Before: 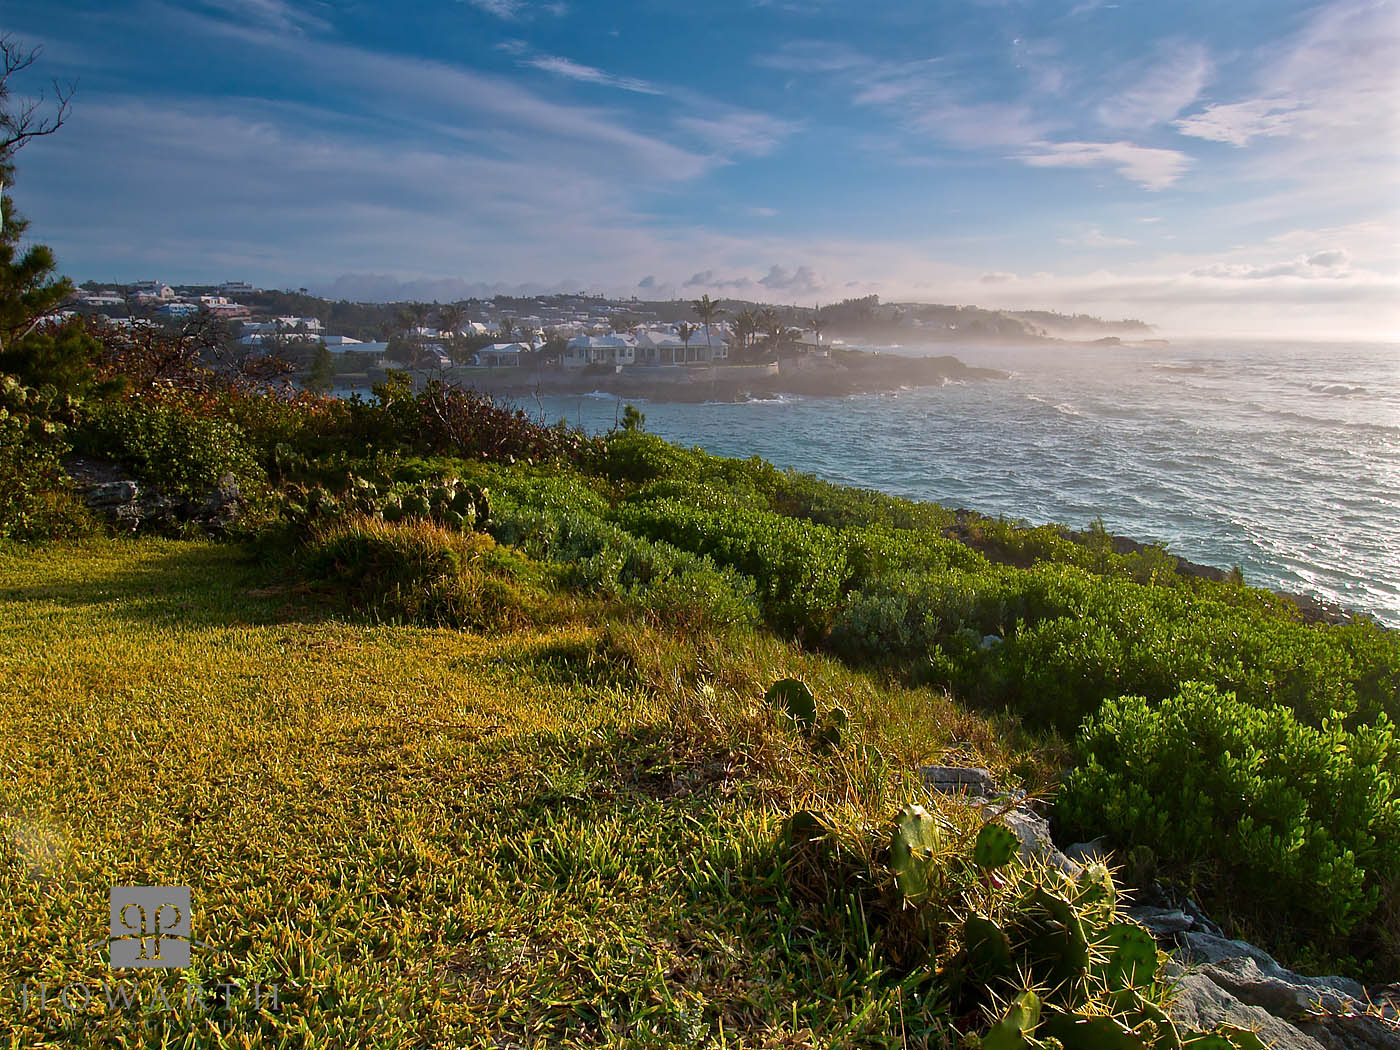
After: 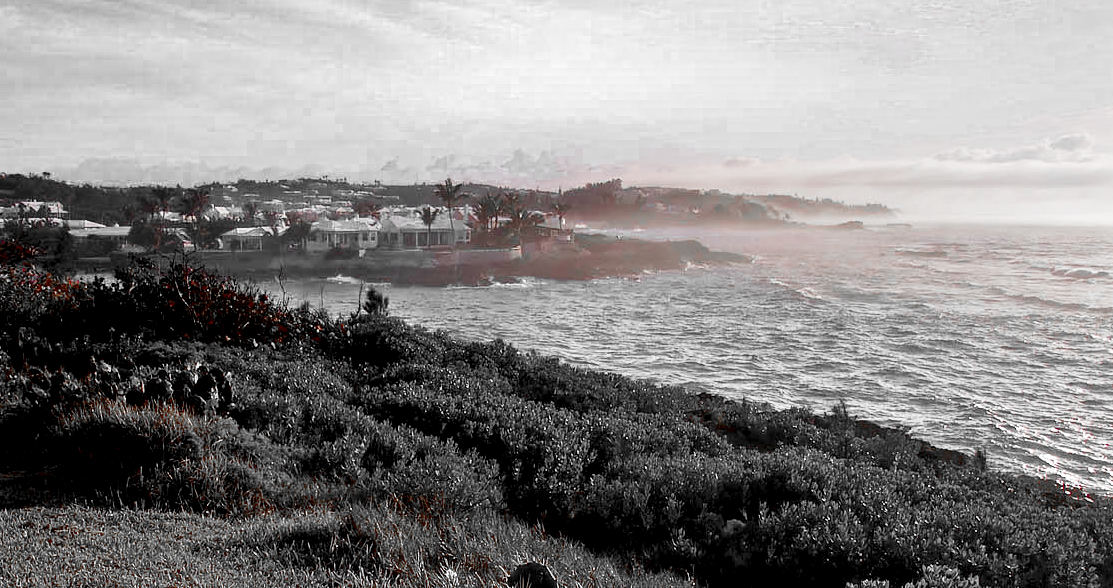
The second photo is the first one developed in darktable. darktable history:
color zones: curves: ch0 [(0, 0.352) (0.143, 0.407) (0.286, 0.386) (0.429, 0.431) (0.571, 0.829) (0.714, 0.853) (0.857, 0.833) (1, 0.352)]; ch1 [(0, 0.604) (0.072, 0.726) (0.096, 0.608) (0.205, 0.007) (0.571, -0.006) (0.839, -0.013) (0.857, -0.012) (1, 0.604)]
contrast brightness saturation: contrast 0.037, saturation 0.16
local contrast: detail 135%, midtone range 0.744
crop: left 18.368%, top 11.117%, right 2.073%, bottom 32.797%
filmic rgb: middle gray luminance 21.71%, black relative exposure -14.08 EV, white relative exposure 2.96 EV, target black luminance 0%, hardness 8.86, latitude 59.7%, contrast 1.209, highlights saturation mix 4.9%, shadows ↔ highlights balance 41.39%, preserve chrominance no, color science v5 (2021), contrast in shadows safe, contrast in highlights safe
